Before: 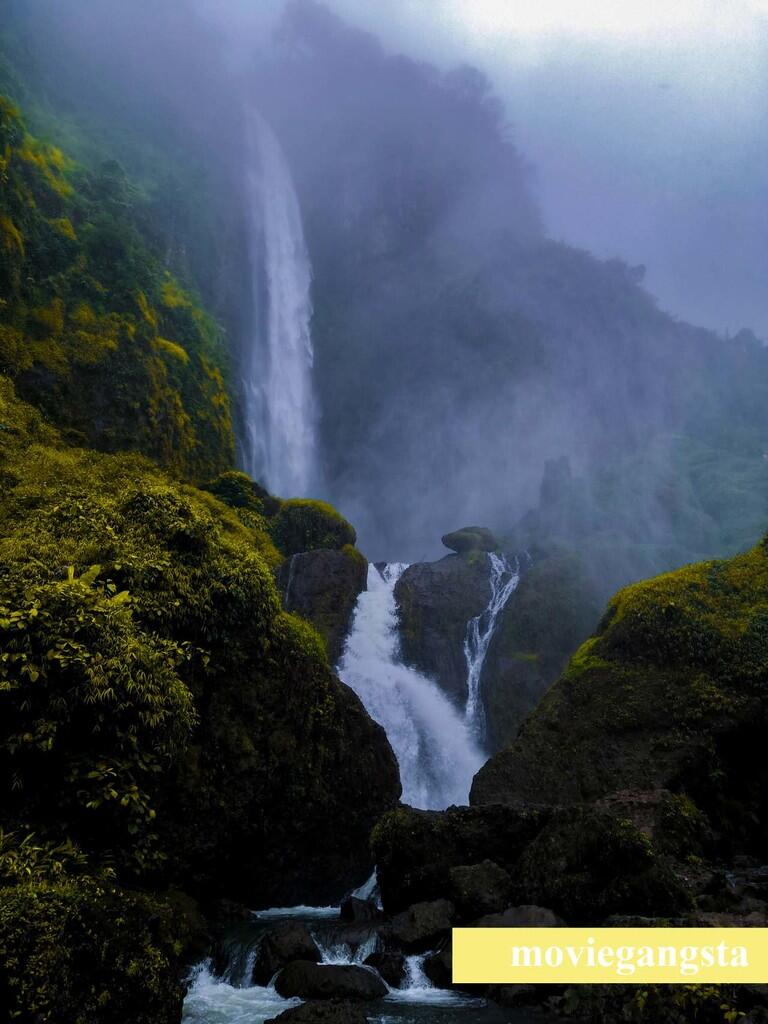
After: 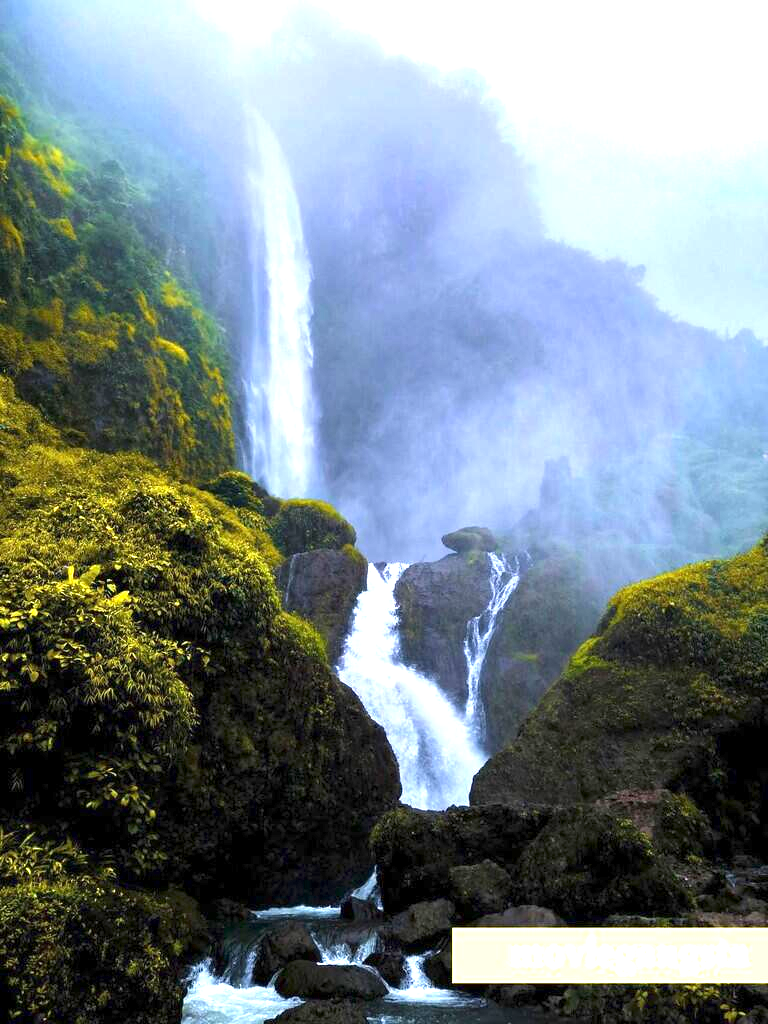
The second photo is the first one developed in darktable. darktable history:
exposure: exposure 1.992 EV, compensate highlight preservation false
base curve: preserve colors none
